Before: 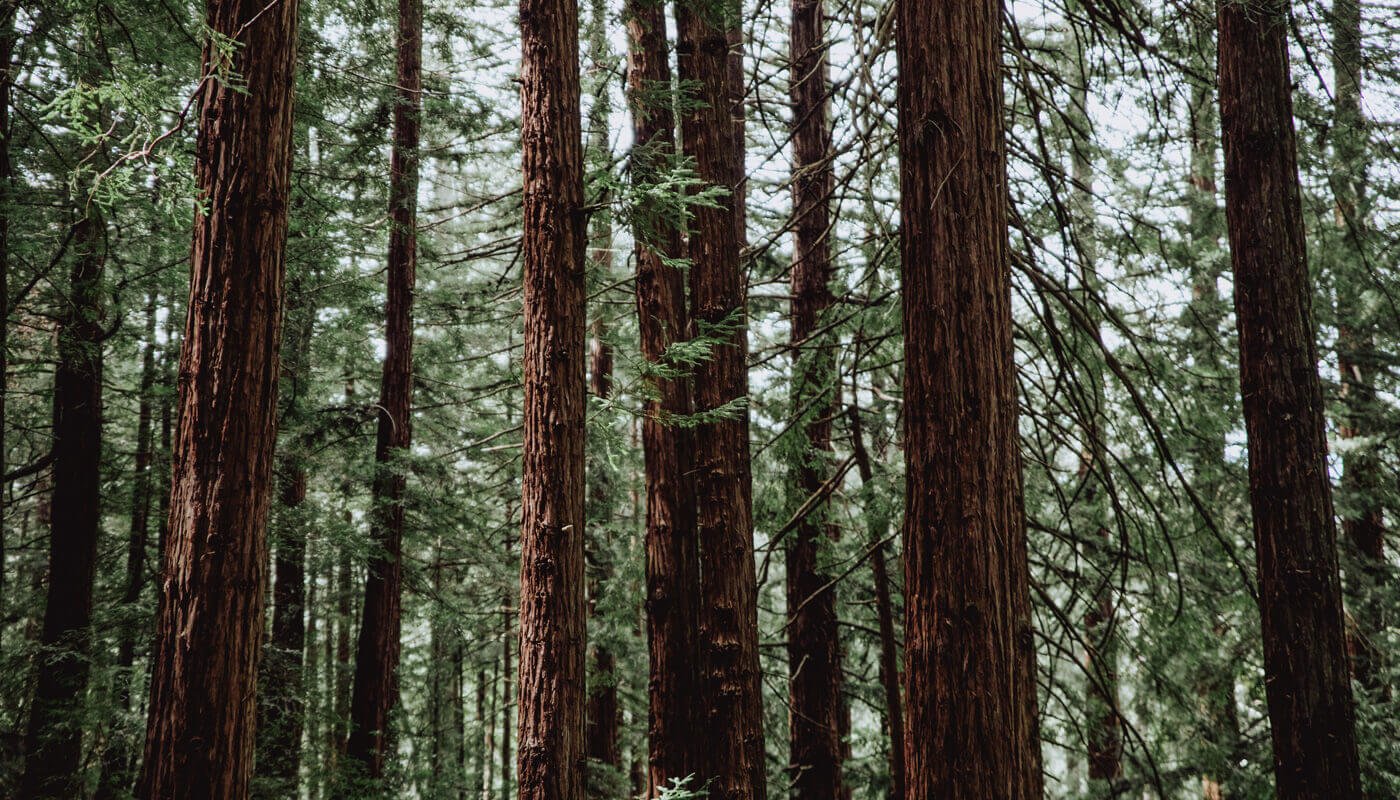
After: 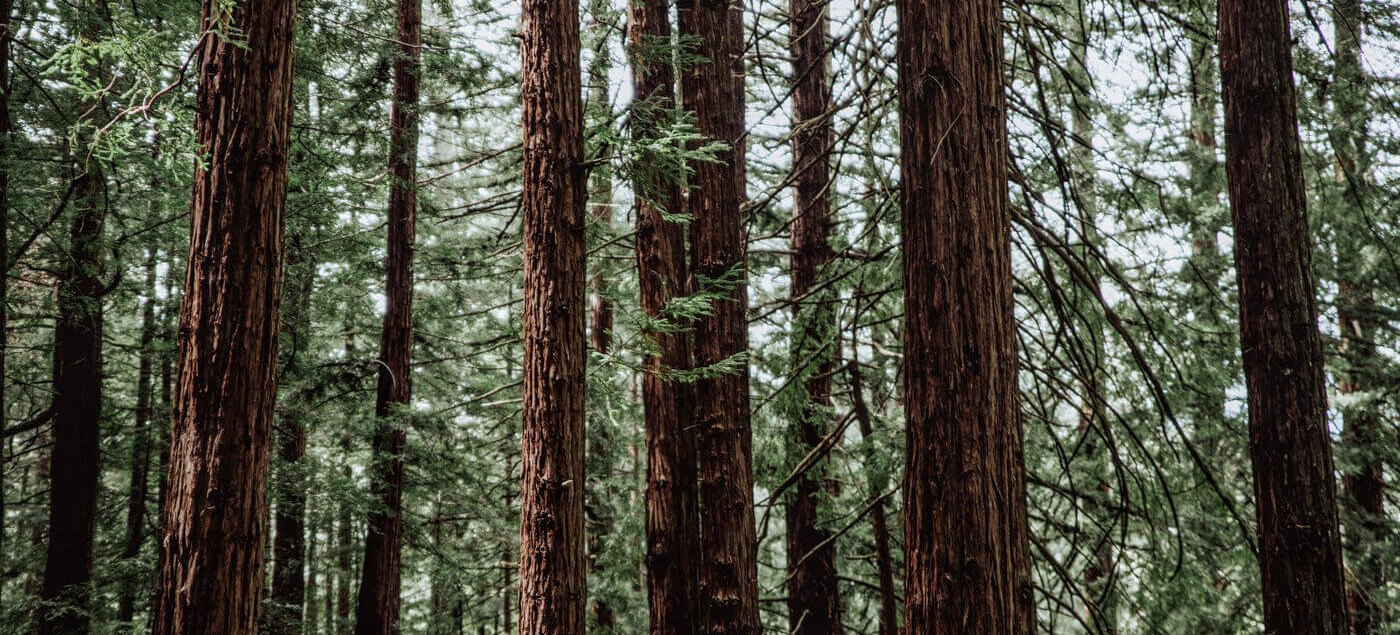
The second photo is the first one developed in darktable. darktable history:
crop and rotate: top 5.667%, bottom 14.937%
local contrast: on, module defaults
